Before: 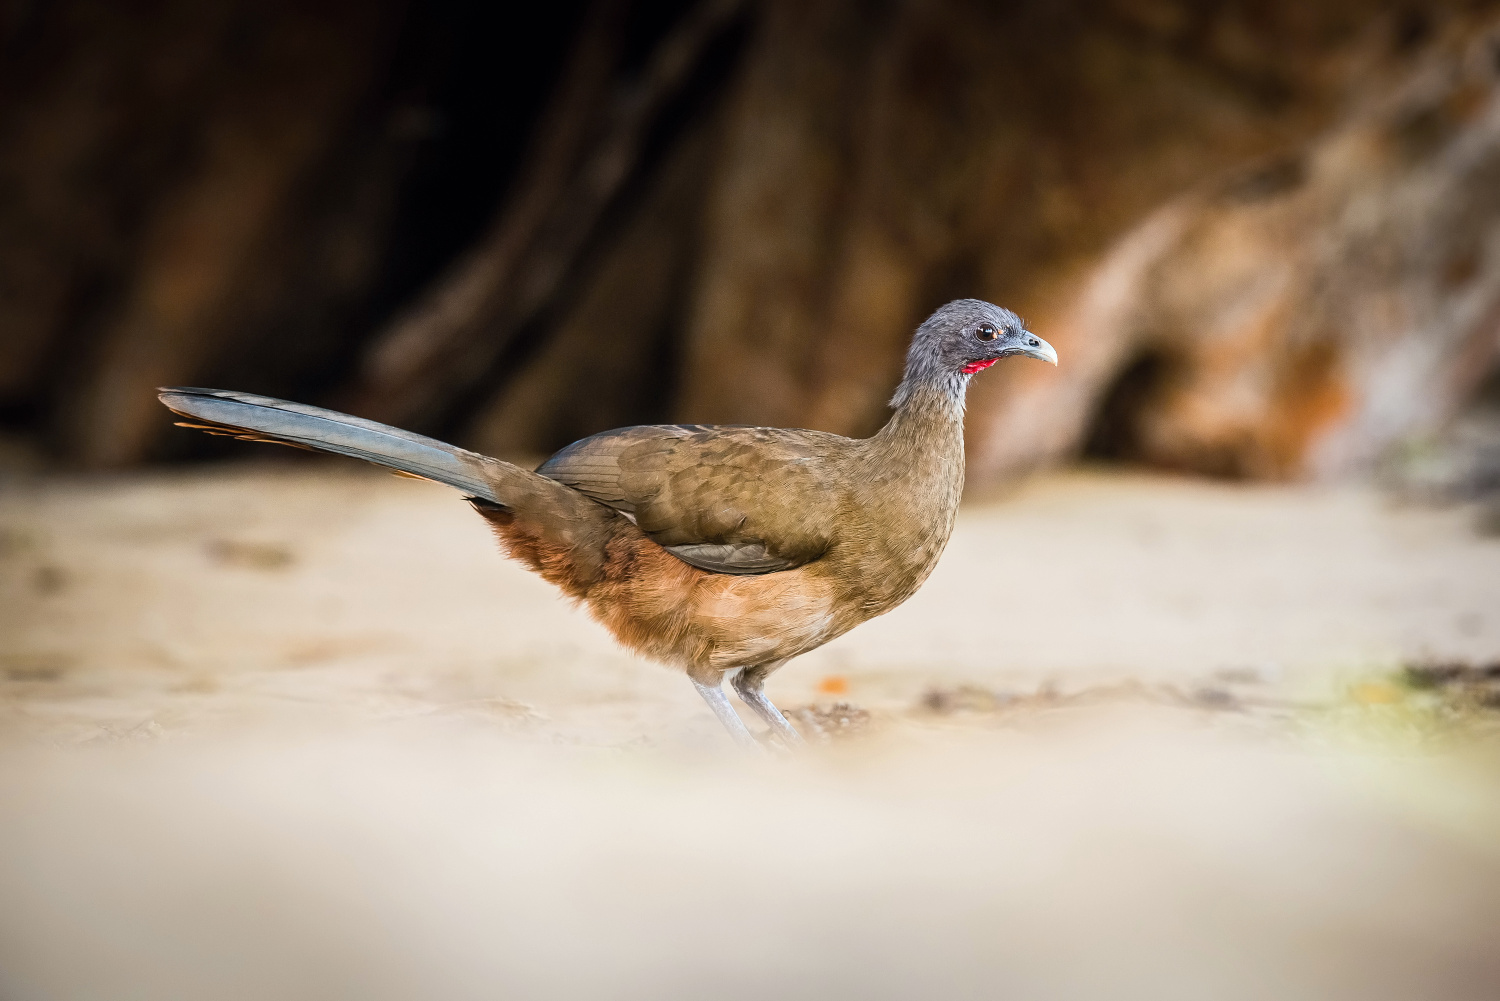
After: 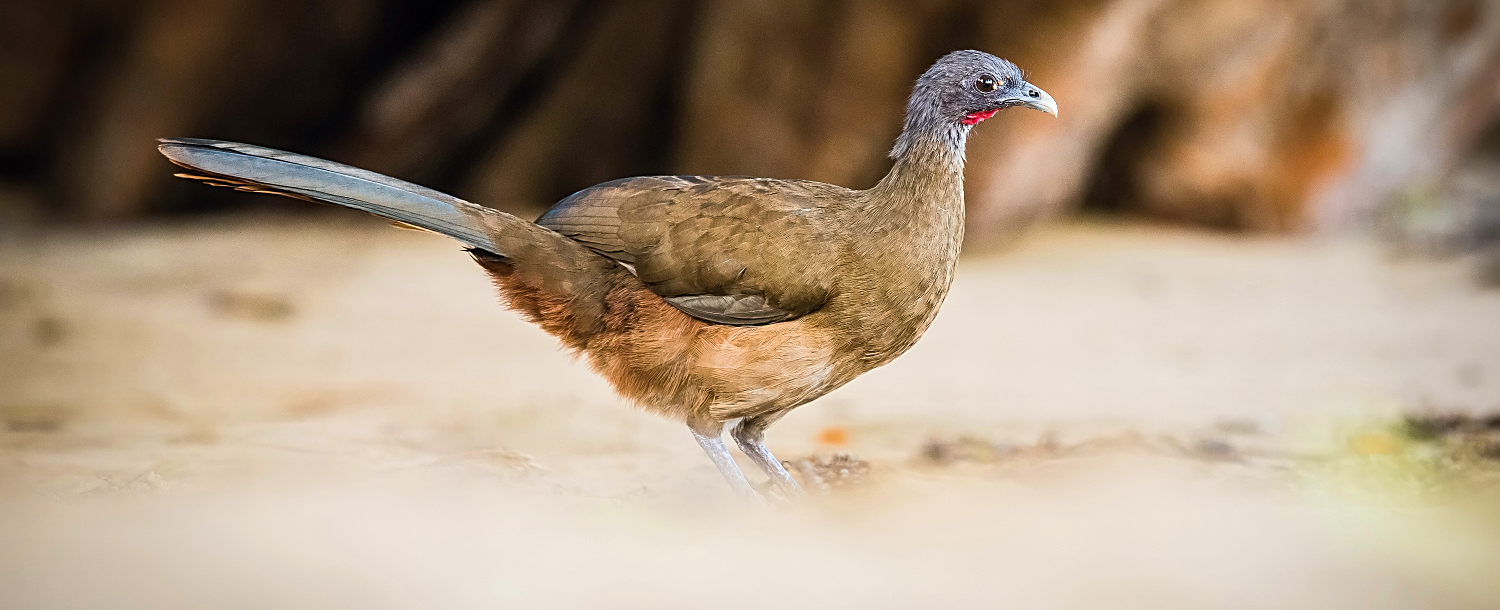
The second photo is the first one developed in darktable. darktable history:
sharpen: on, module defaults
velvia: strength 15.21%
crop and rotate: top 25.013%, bottom 14.043%
